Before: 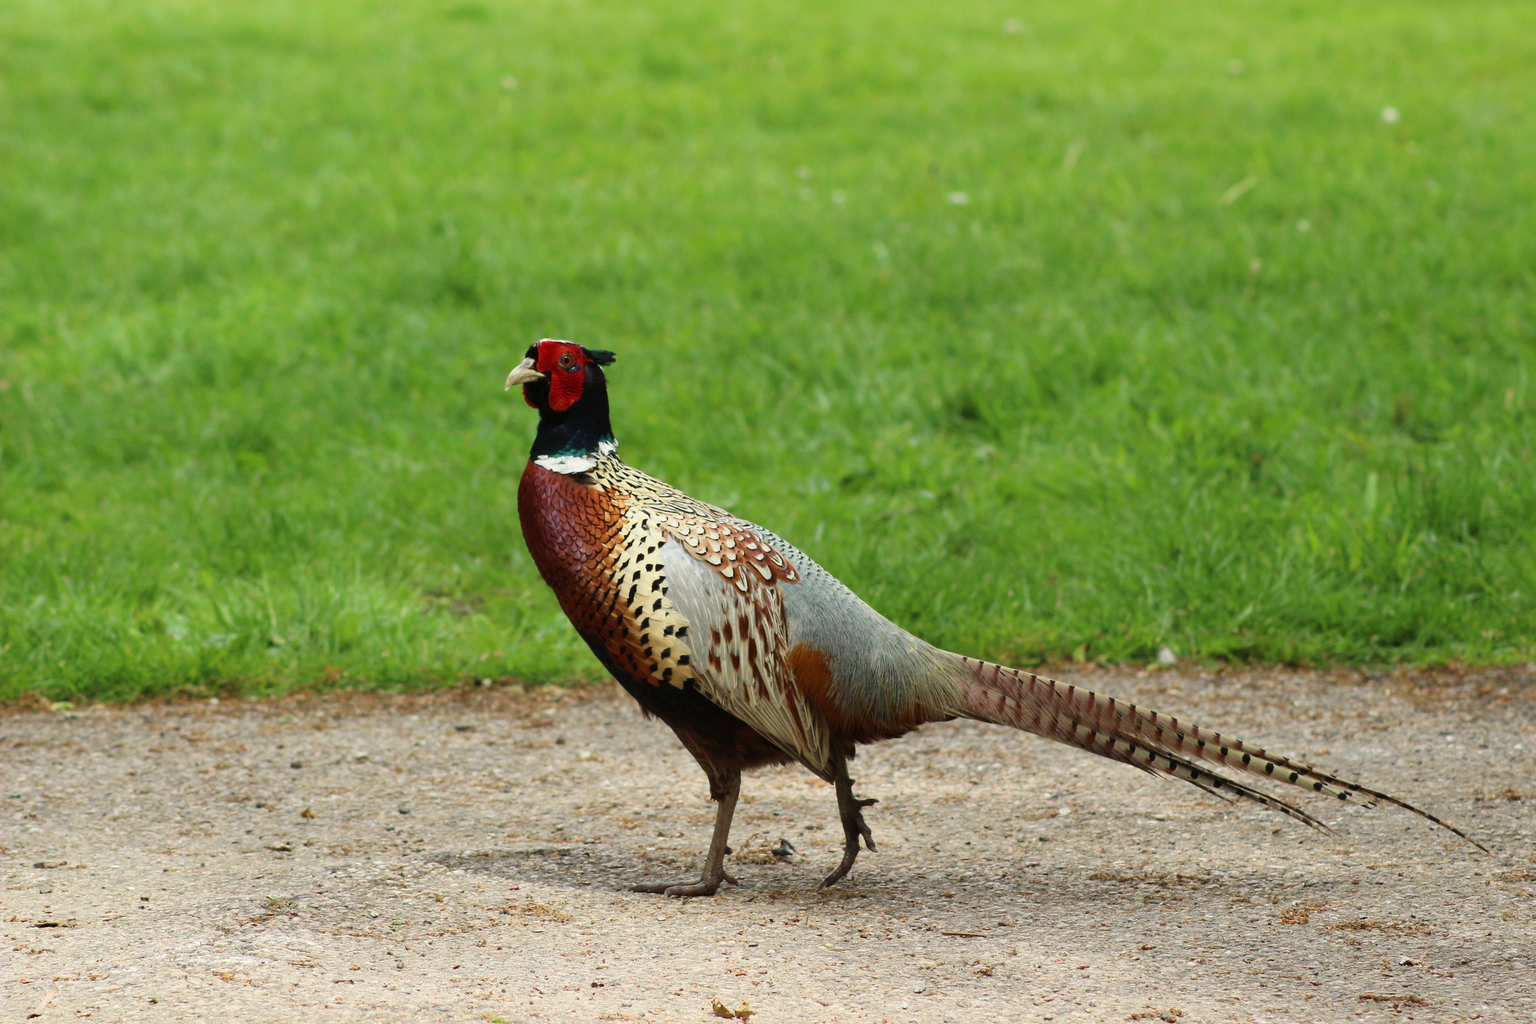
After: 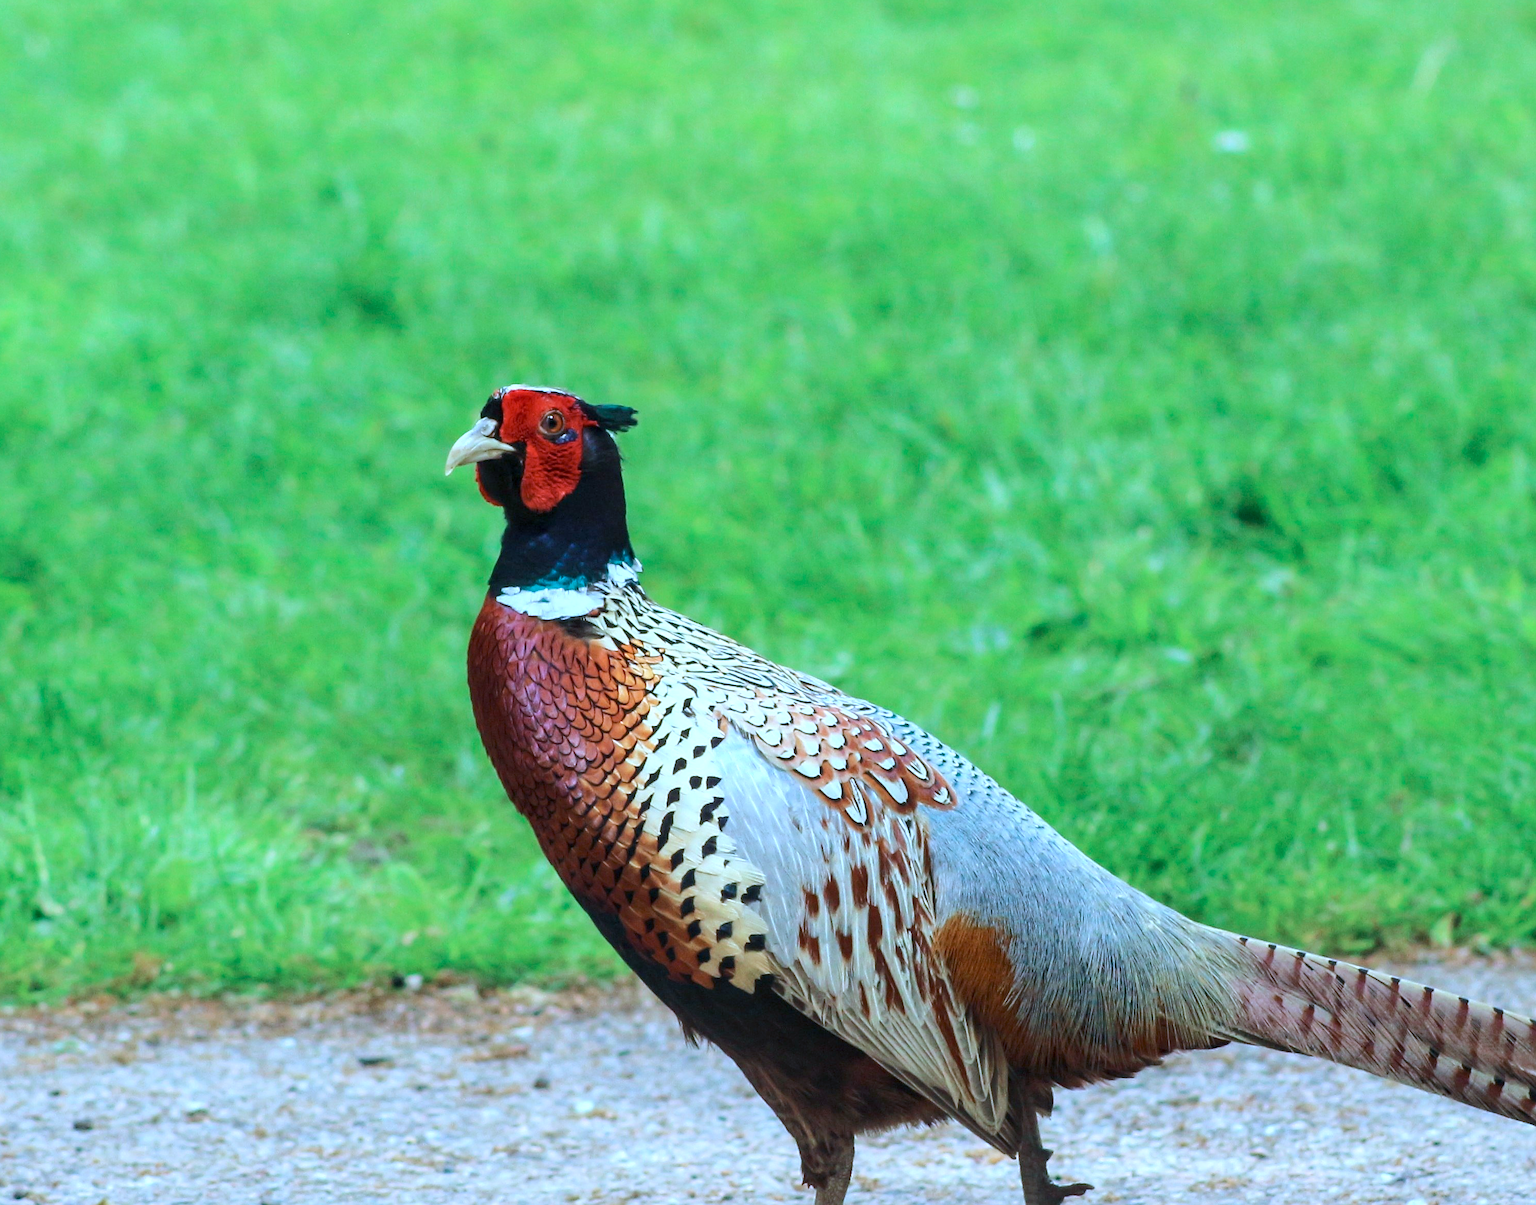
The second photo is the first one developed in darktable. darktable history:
sharpen: on, module defaults
crop: left 16.198%, top 11.455%, right 26.176%, bottom 20.691%
tone equalizer: -8 EV 1.01 EV, -7 EV 0.997 EV, -6 EV 1 EV, -5 EV 0.988 EV, -4 EV 1.04 EV, -3 EV 0.715 EV, -2 EV 0.522 EV, -1 EV 0.23 EV, edges refinement/feathering 500, mask exposure compensation -1.57 EV, preserve details no
color calibration: output R [1.063, -0.012, -0.003, 0], output B [-0.079, 0.047, 1, 0], illuminant custom, x 0.434, y 0.394, temperature 3111.06 K
local contrast: on, module defaults
